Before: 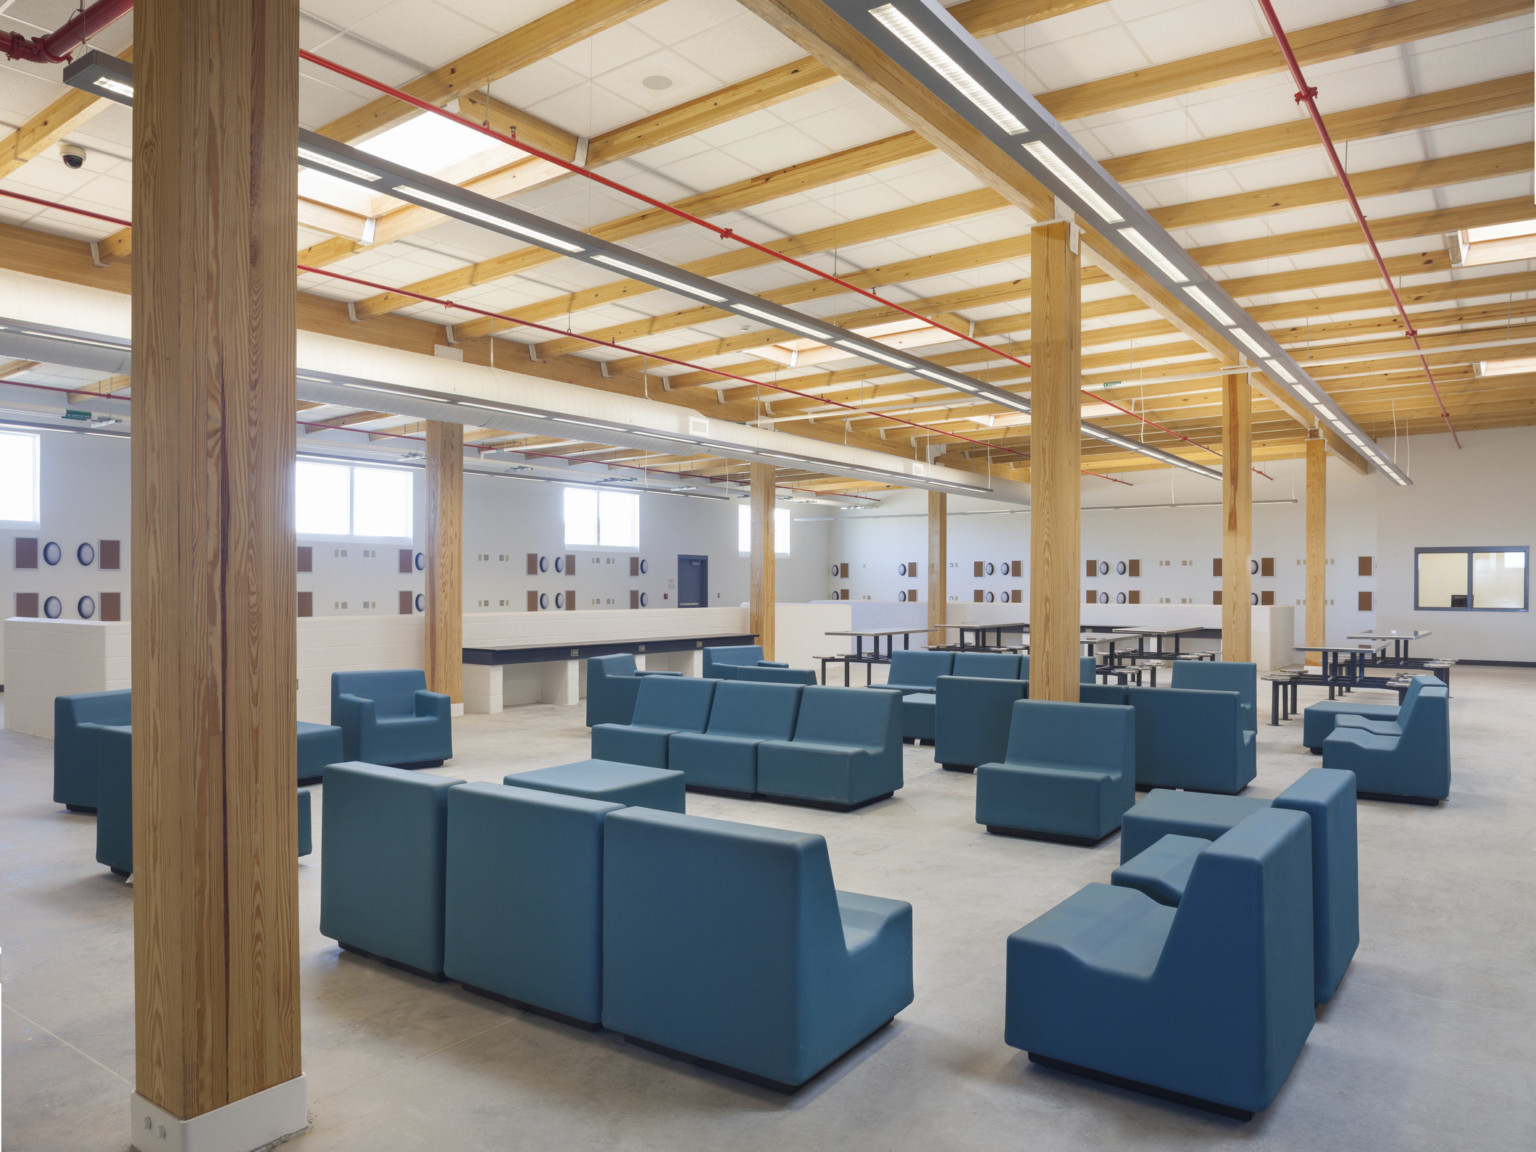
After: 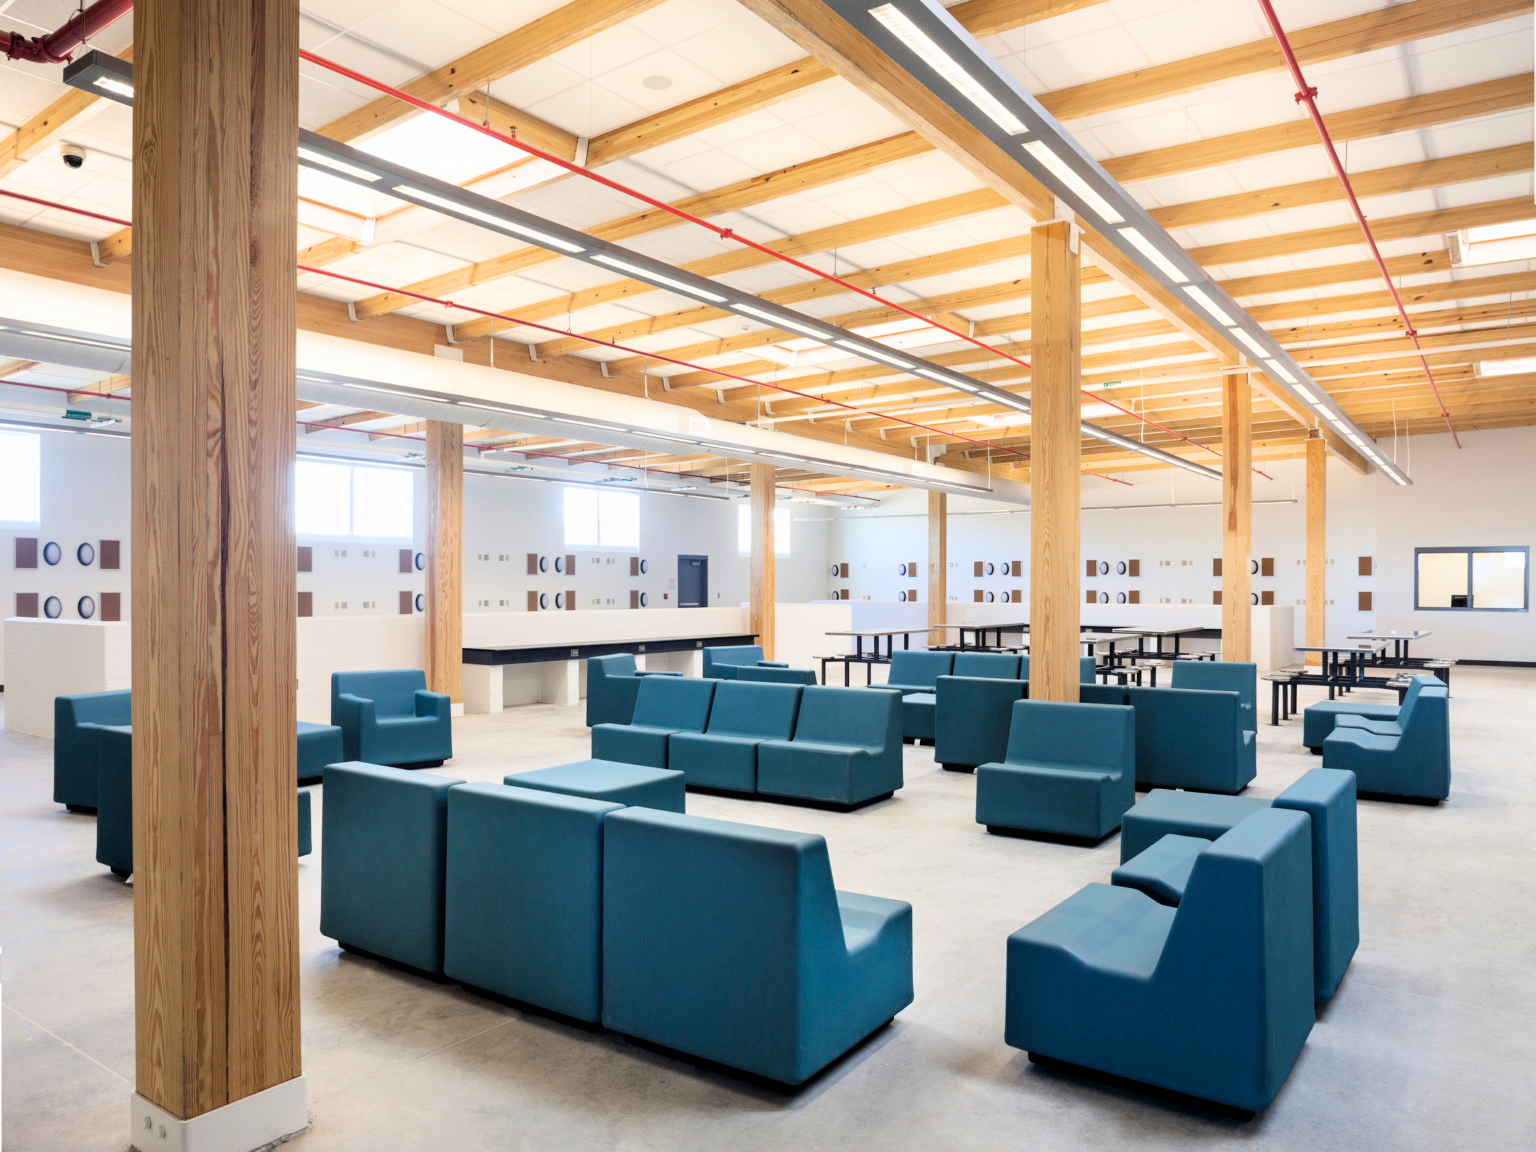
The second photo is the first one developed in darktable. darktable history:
tone equalizer: smoothing diameter 2.05%, edges refinement/feathering 19.24, mask exposure compensation -1.57 EV, filter diffusion 5
exposure: black level correction 0, exposure 0.4 EV, compensate highlight preservation false
filmic rgb: black relative exposure -3.97 EV, white relative exposure 2.99 EV, hardness 3.02, contrast 1.504, color science v6 (2022), iterations of high-quality reconstruction 0
